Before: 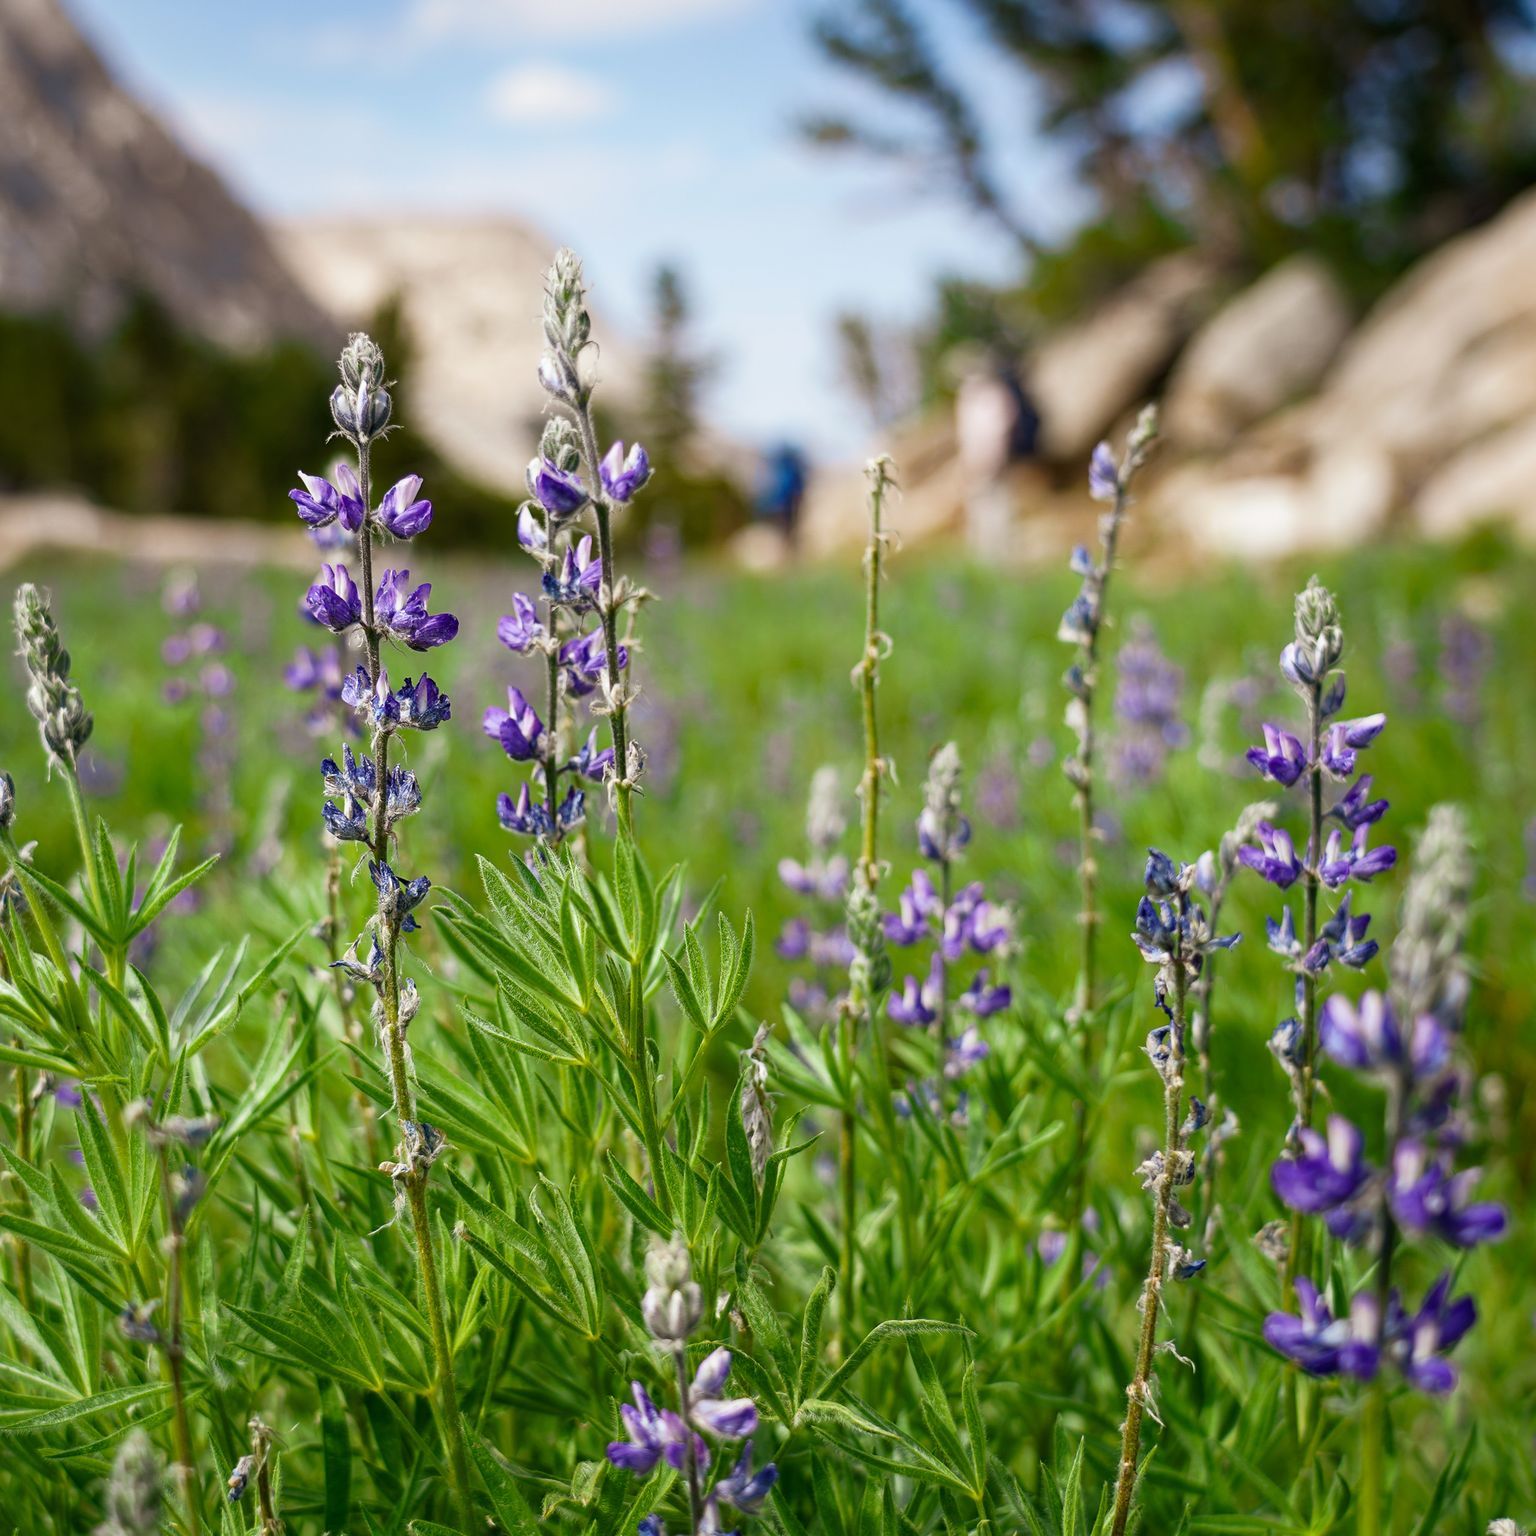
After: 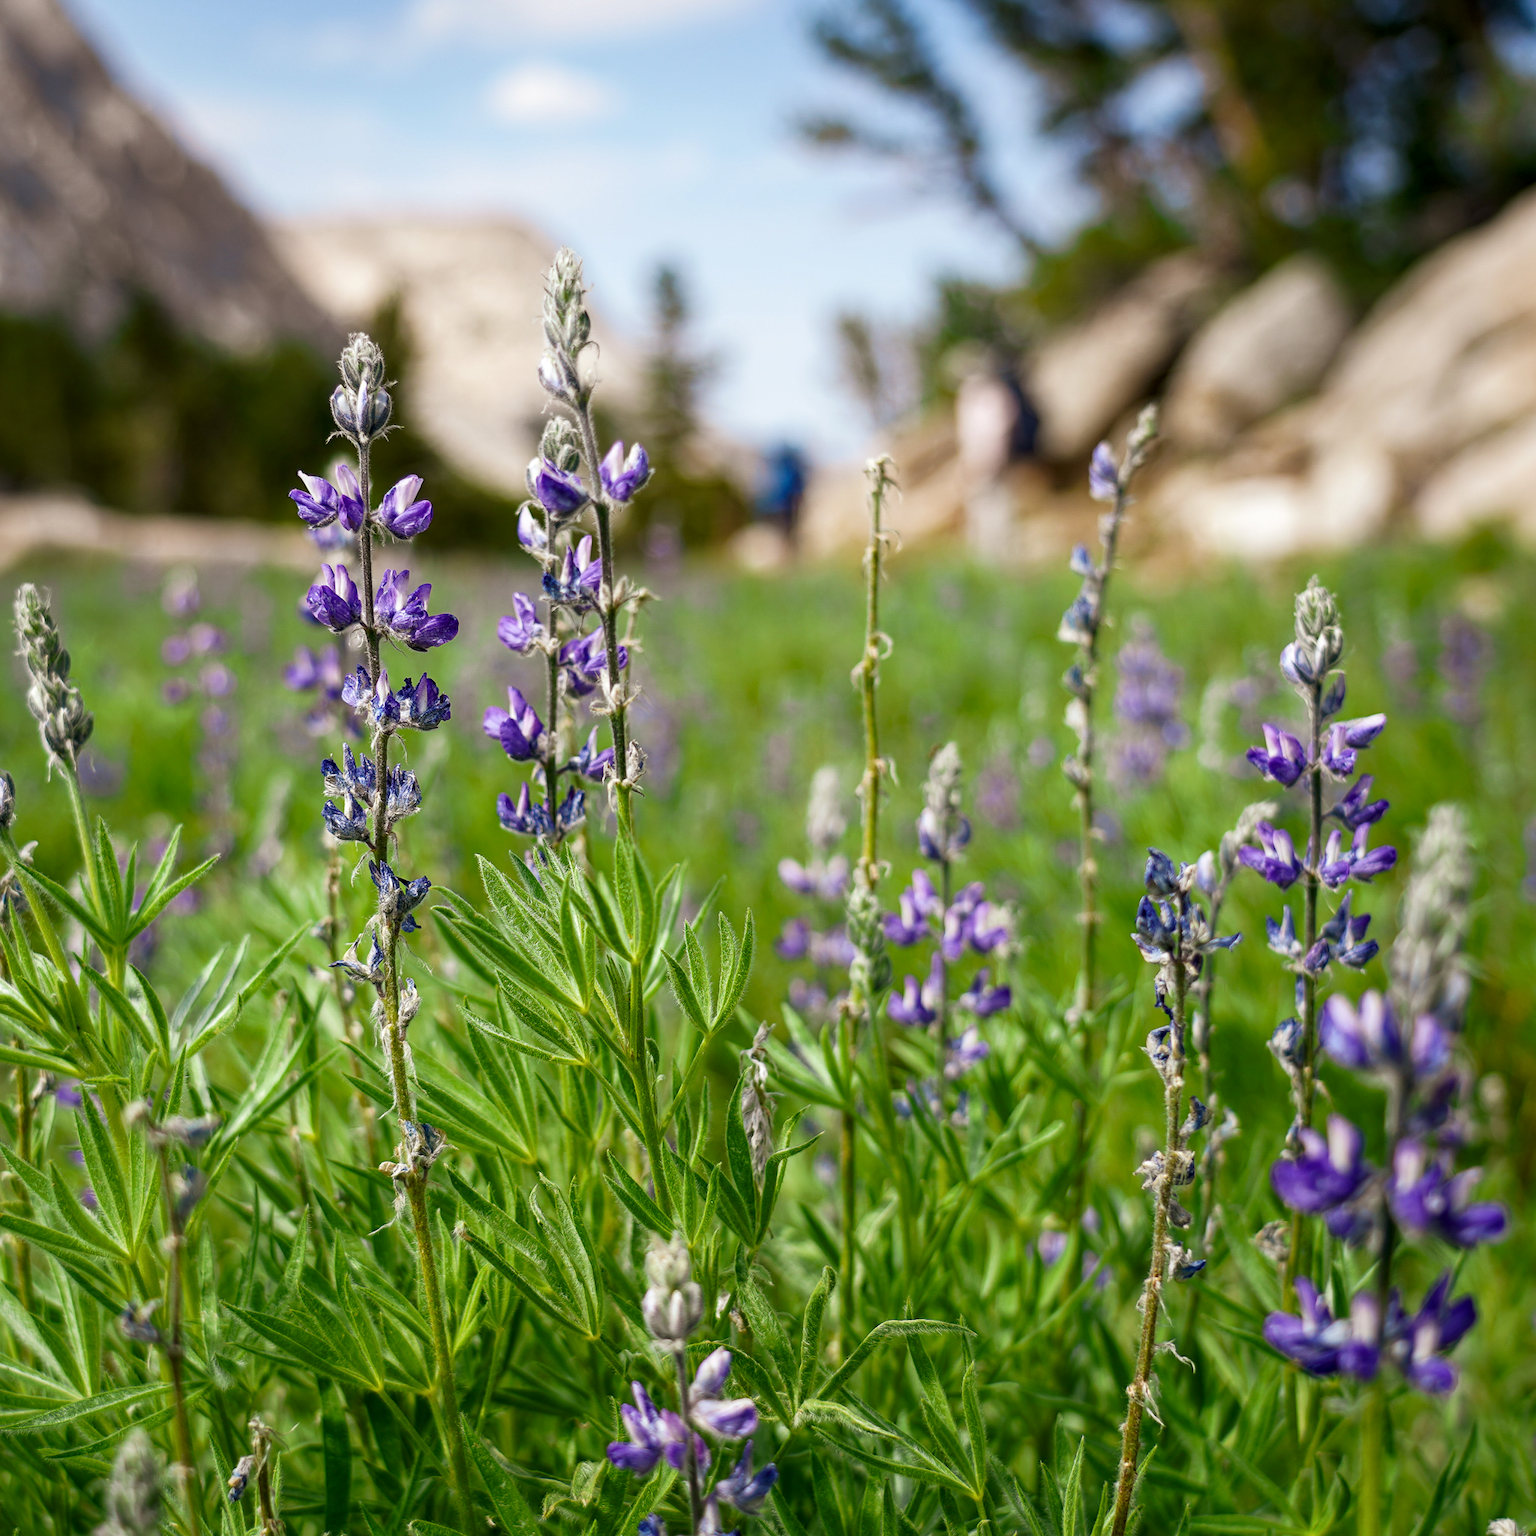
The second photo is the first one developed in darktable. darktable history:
local contrast: highlights 103%, shadows 102%, detail 120%, midtone range 0.2
